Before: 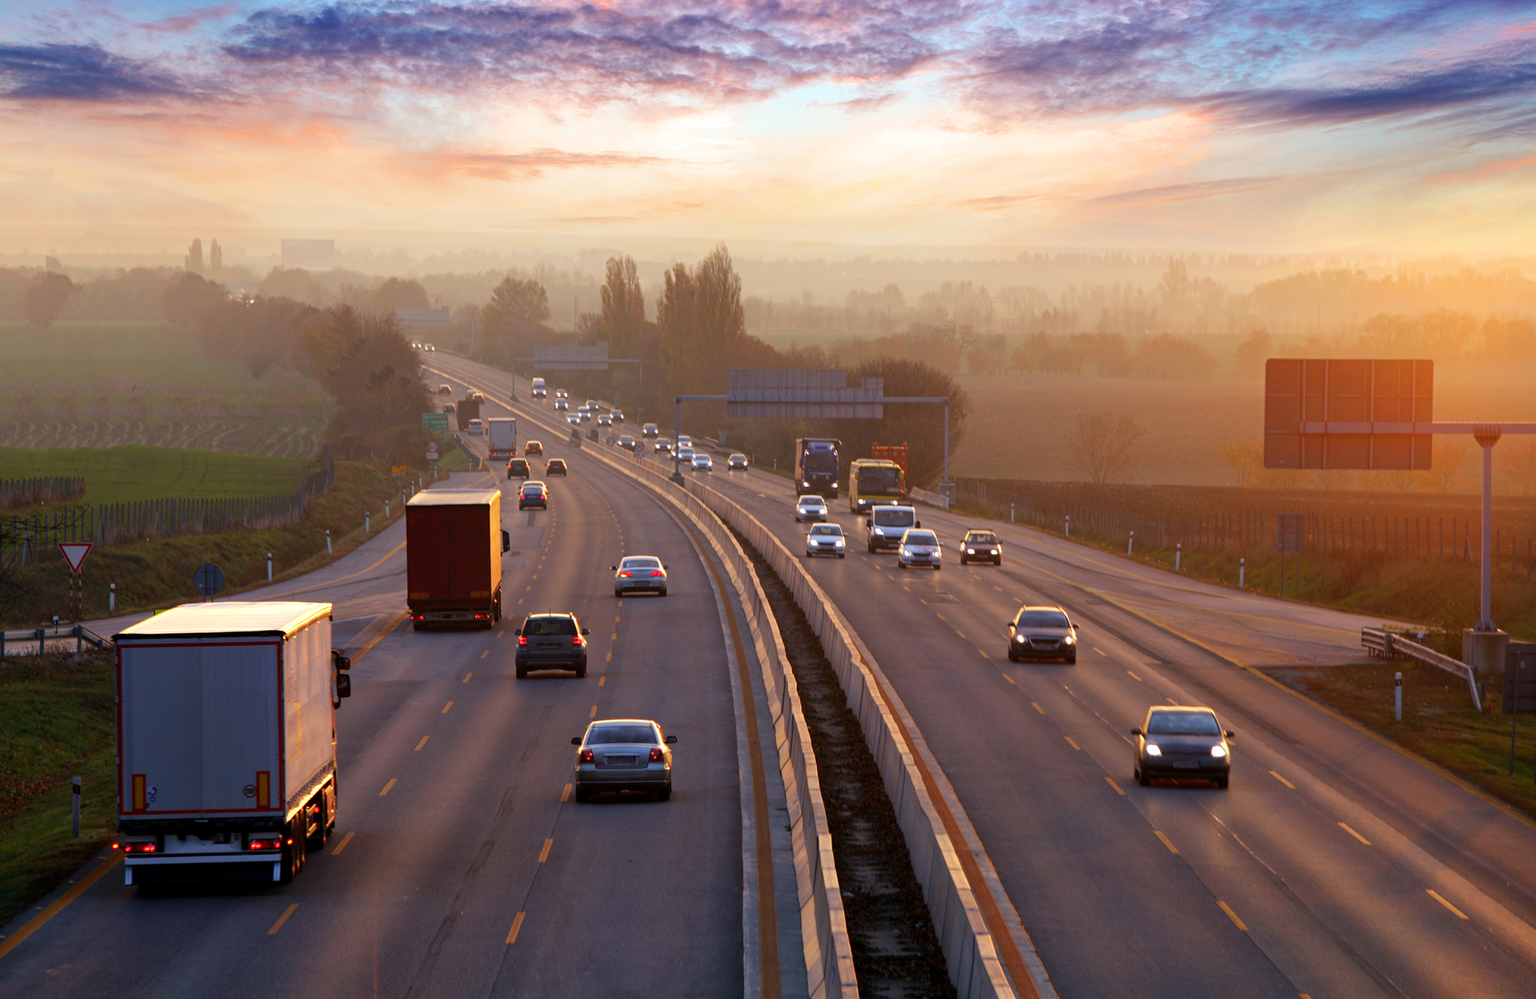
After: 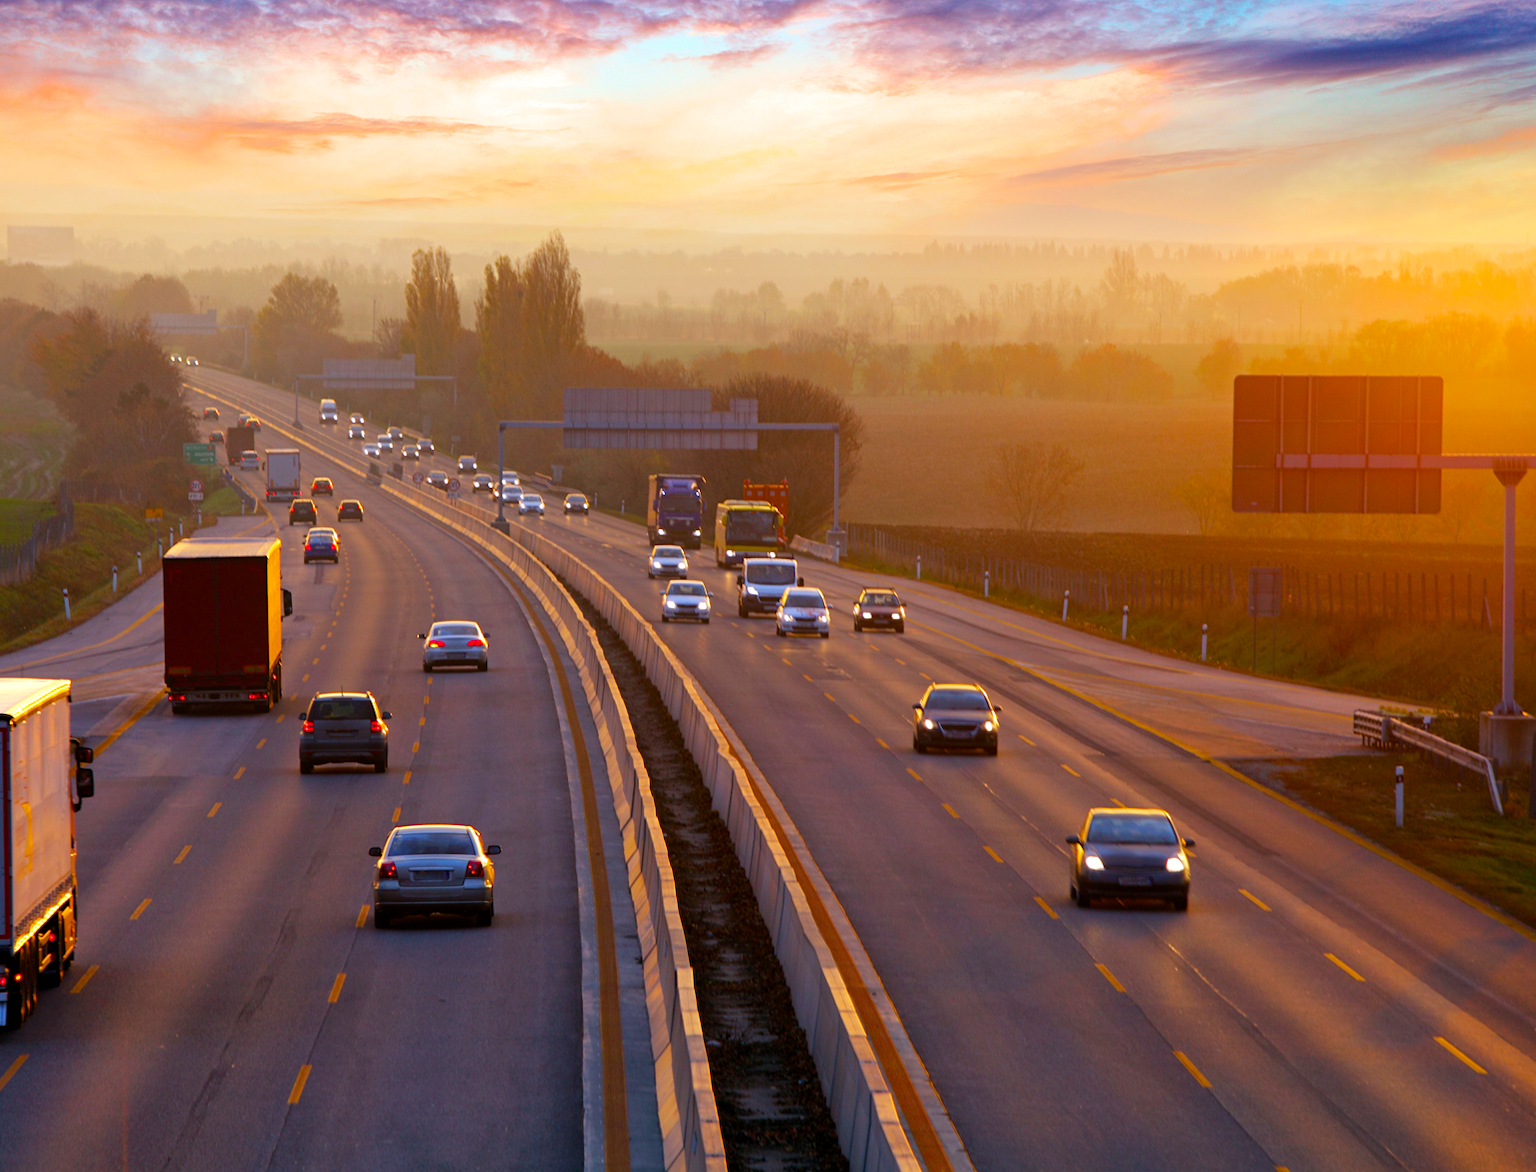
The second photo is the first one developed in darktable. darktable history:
tone equalizer: on, module defaults
crop and rotate: left 17.959%, top 5.771%, right 1.742%
color balance rgb: perceptual saturation grading › global saturation 30%, global vibrance 30%
